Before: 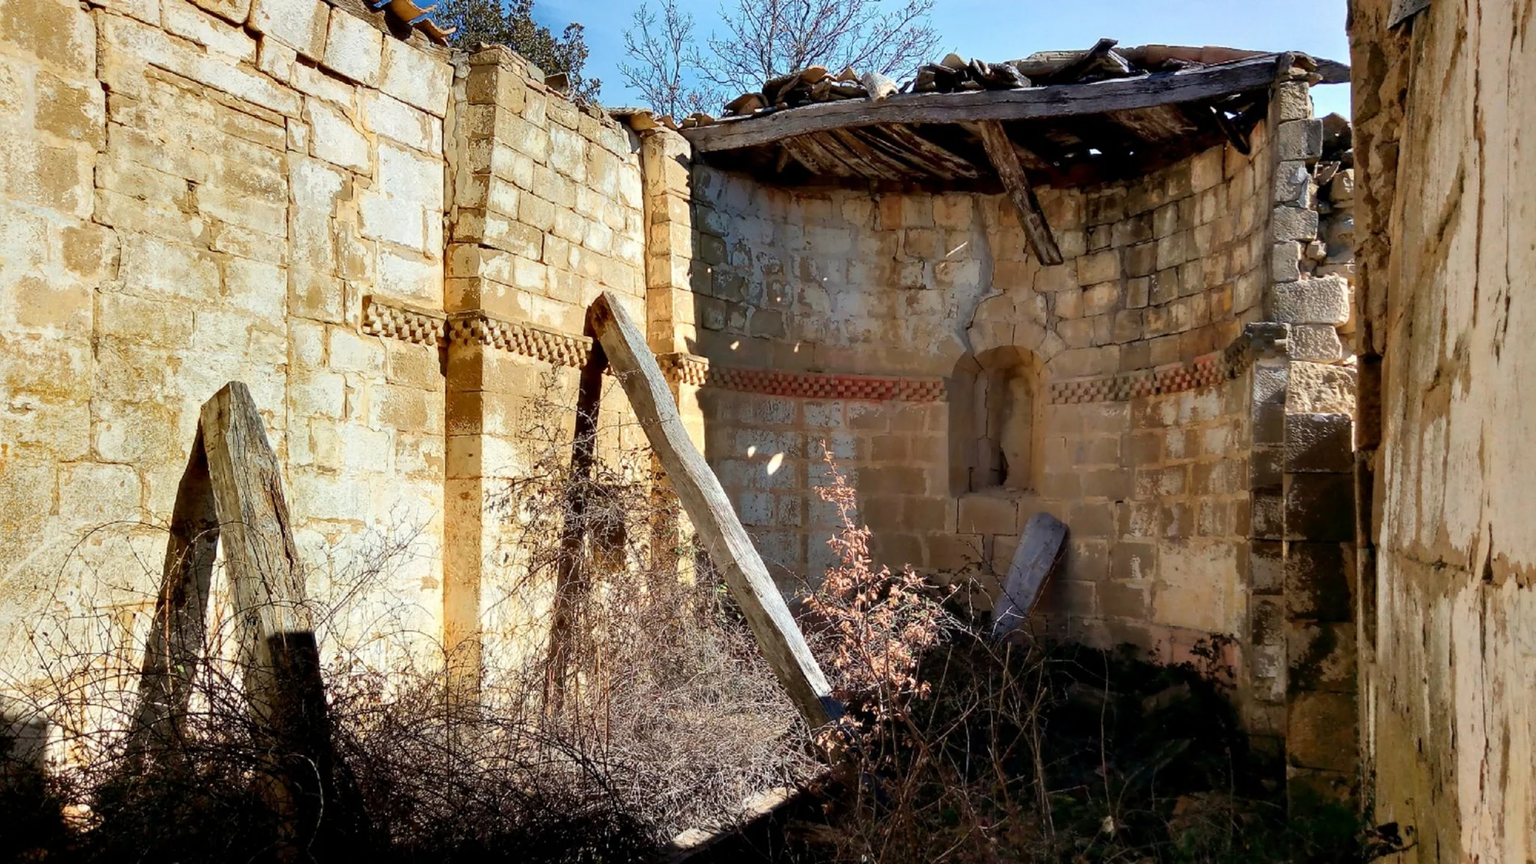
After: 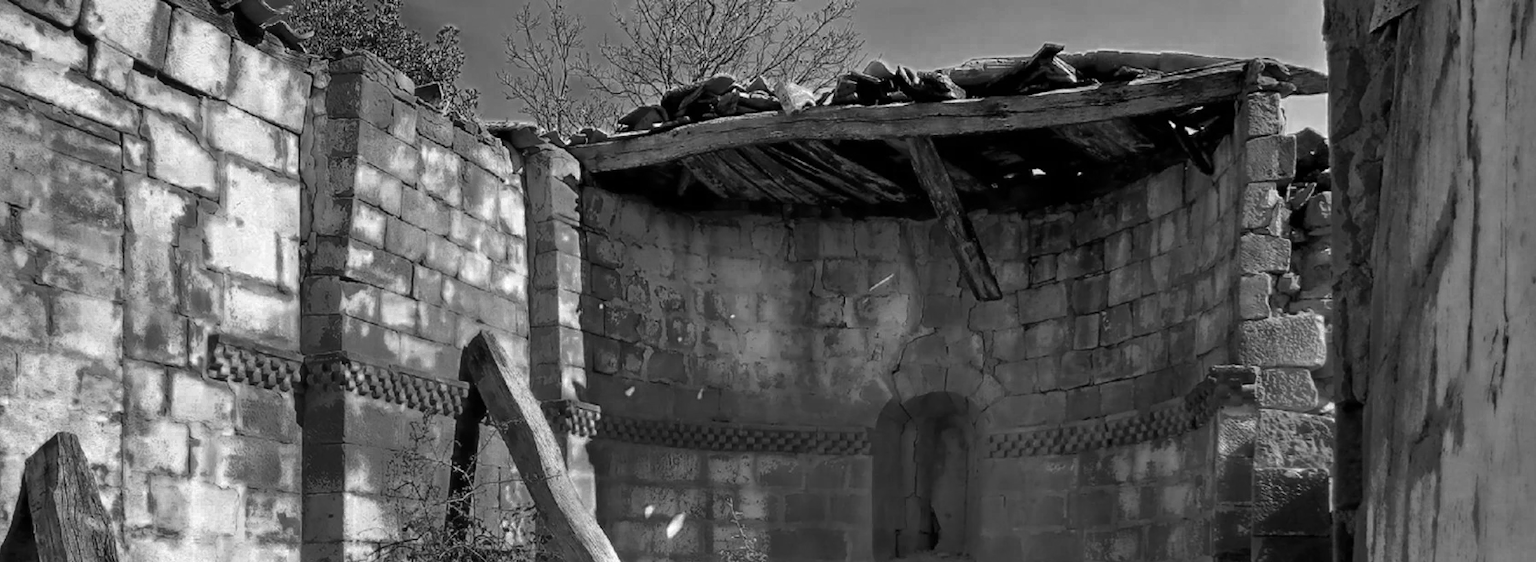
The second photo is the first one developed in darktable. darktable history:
crop and rotate: left 11.708%, bottom 42.47%
color zones: curves: ch0 [(0.002, 0.429) (0.121, 0.212) (0.198, 0.113) (0.276, 0.344) (0.331, 0.541) (0.41, 0.56) (0.482, 0.289) (0.619, 0.227) (0.721, 0.18) (0.821, 0.435) (0.928, 0.555) (1, 0.587)]; ch1 [(0, 0) (0.143, 0) (0.286, 0) (0.429, 0) (0.571, 0) (0.714, 0) (0.857, 0)], mix 39.79%
